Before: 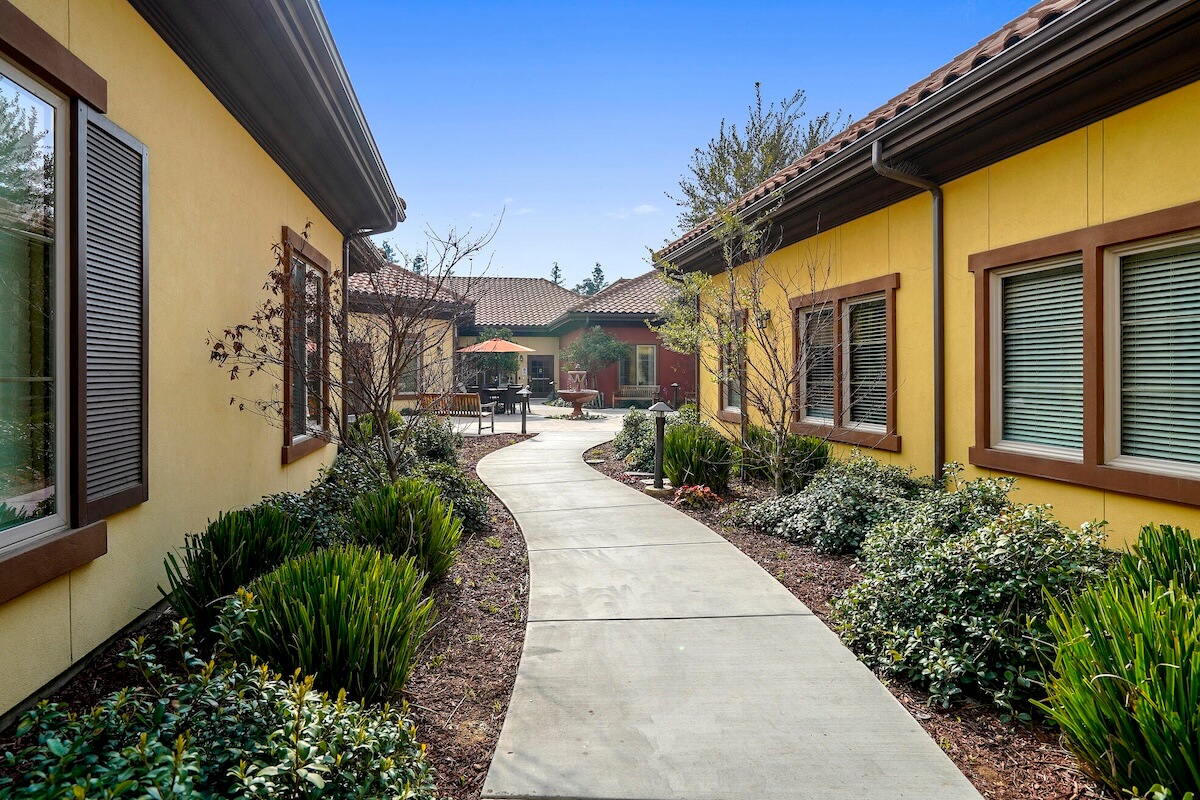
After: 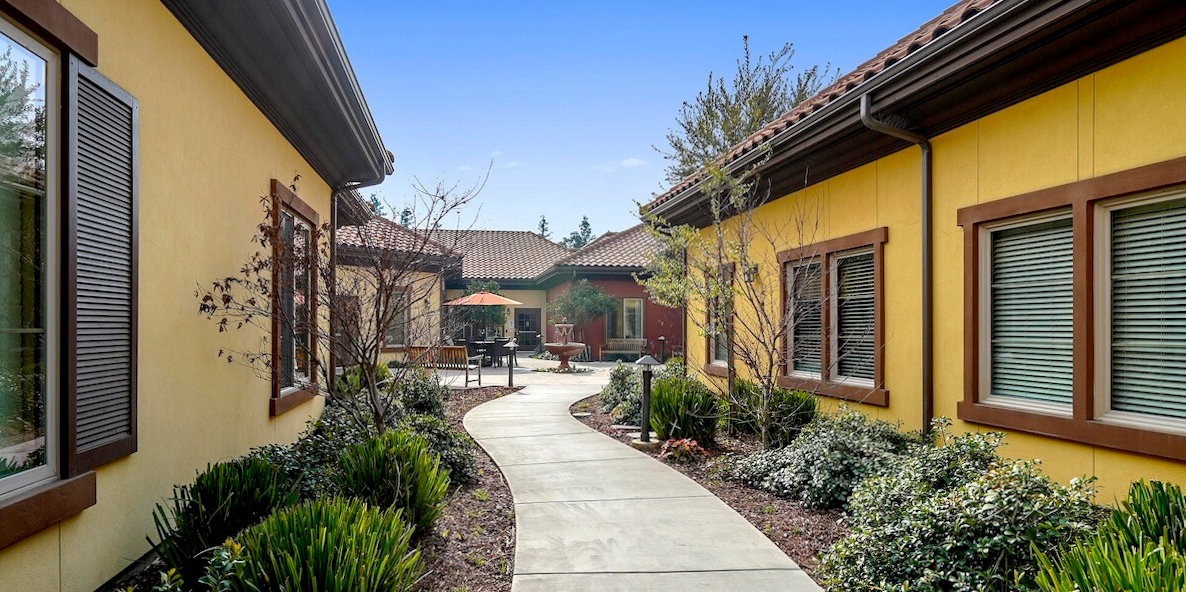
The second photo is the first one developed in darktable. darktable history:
exposure: black level correction 0.004, exposure 0.014 EV, compensate highlight preservation false
rotate and perspective: rotation 0.192°, lens shift (horizontal) -0.015, crop left 0.005, crop right 0.996, crop top 0.006, crop bottom 0.99
crop: left 0.387%, top 5.469%, bottom 19.809%
